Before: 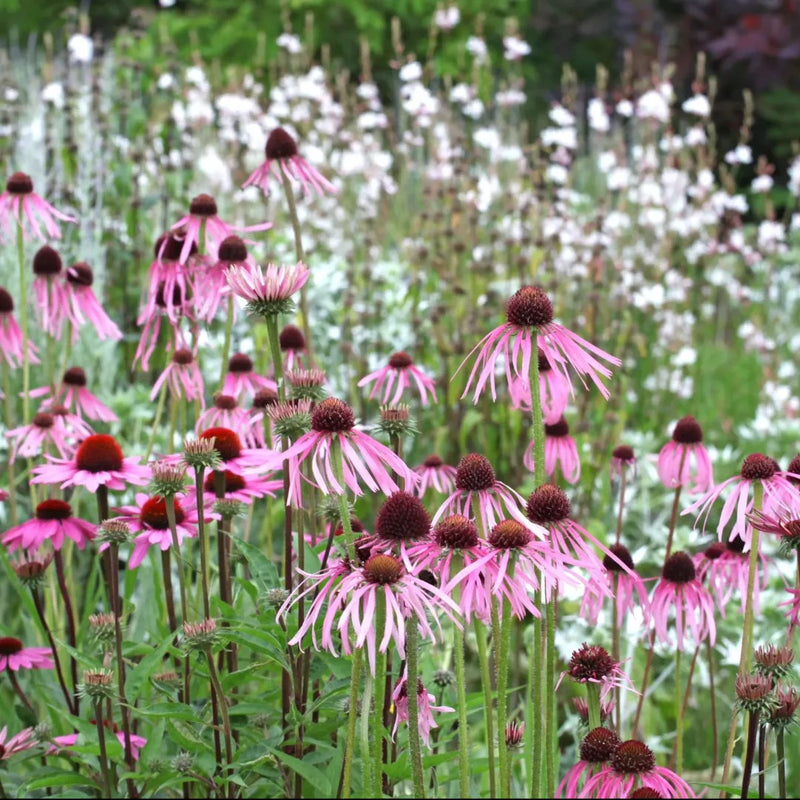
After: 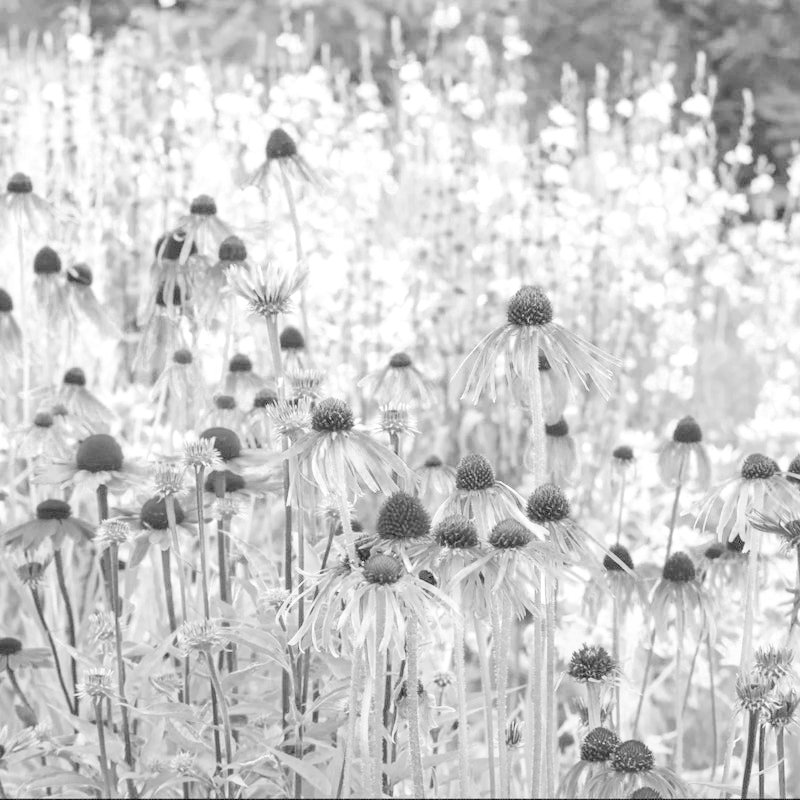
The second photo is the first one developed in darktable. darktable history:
local contrast: on, module defaults
white balance: emerald 1
exposure: black level correction 0, exposure 0.7 EV, compensate highlight preservation false
monochrome: a -3.63, b -0.465
color balance rgb: linear chroma grading › global chroma 15%, perceptual saturation grading › global saturation 30%
filmic rgb: middle gray luminance 2.5%, black relative exposure -10 EV, white relative exposure 7 EV, threshold 6 EV, dynamic range scaling 10%, target black luminance 0%, hardness 3.19, latitude 44.39%, contrast 0.682, highlights saturation mix 5%, shadows ↔ highlights balance 13.63%, add noise in highlights 0, color science v3 (2019), use custom middle-gray values true, iterations of high-quality reconstruction 0, contrast in highlights soft, enable highlight reconstruction true
